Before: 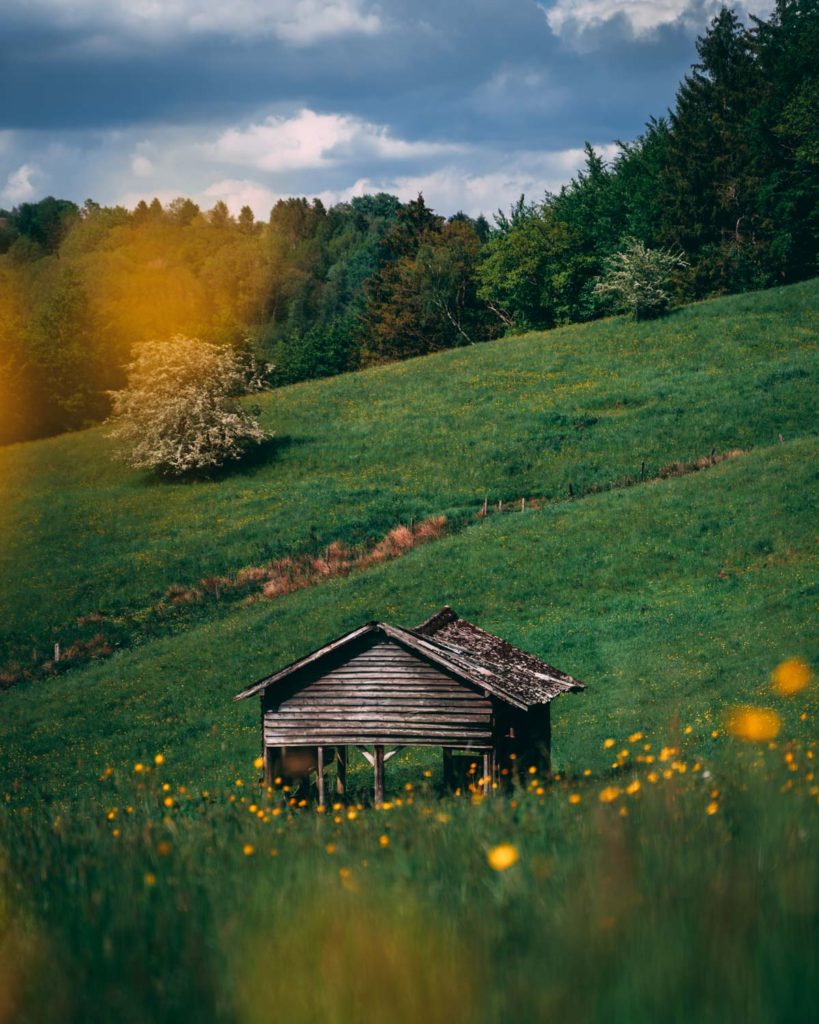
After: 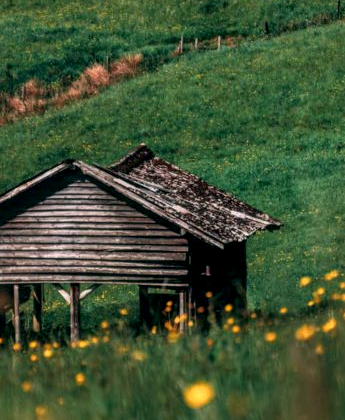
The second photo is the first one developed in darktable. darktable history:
crop: left 37.221%, top 45.169%, right 20.63%, bottom 13.777%
local contrast: highlights 61%, detail 143%, midtone range 0.428
